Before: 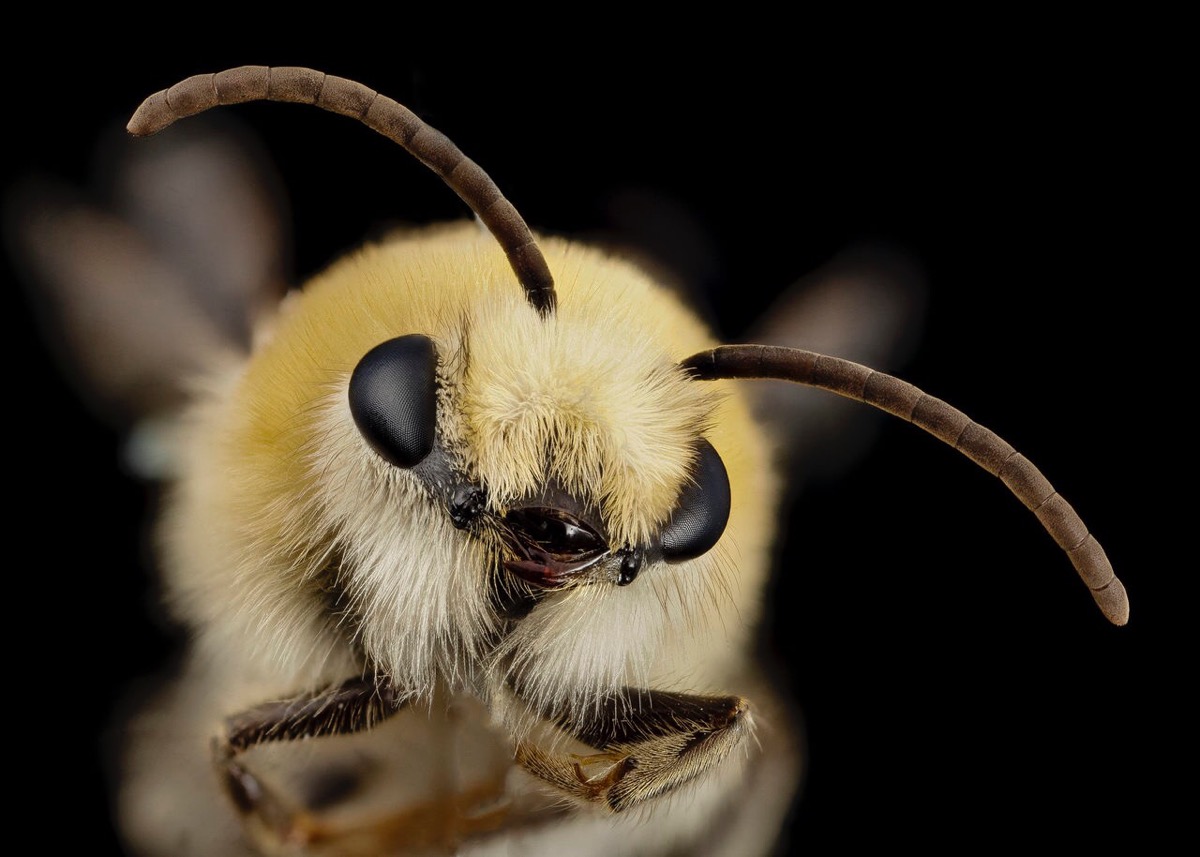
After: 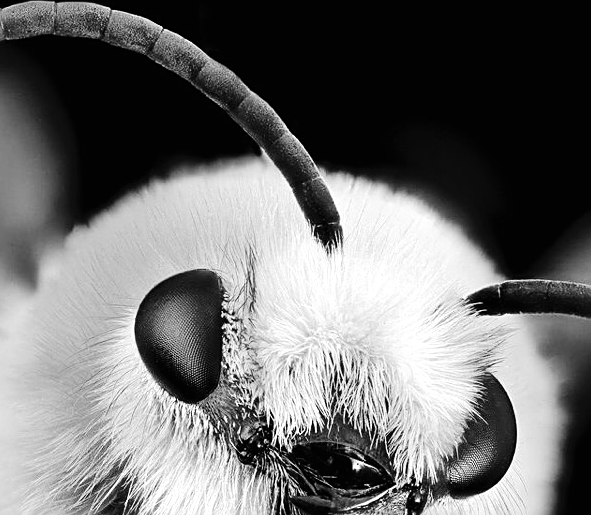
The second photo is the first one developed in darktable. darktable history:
exposure: black level correction -0.002, exposure 1.115 EV, compensate highlight preservation false
white balance: emerald 1
contrast brightness saturation: contrast 0.07, brightness -0.13, saturation 0.06
tone curve: curves: ch0 [(0, 0) (0.004, 0.001) (0.133, 0.112) (0.325, 0.362) (0.832, 0.893) (1, 1)], color space Lab, linked channels, preserve colors none
monochrome: a 14.95, b -89.96
sharpen: on, module defaults
crop: left 17.835%, top 7.675%, right 32.881%, bottom 32.213%
color balance rgb: perceptual saturation grading › global saturation 20%, global vibrance 20%
